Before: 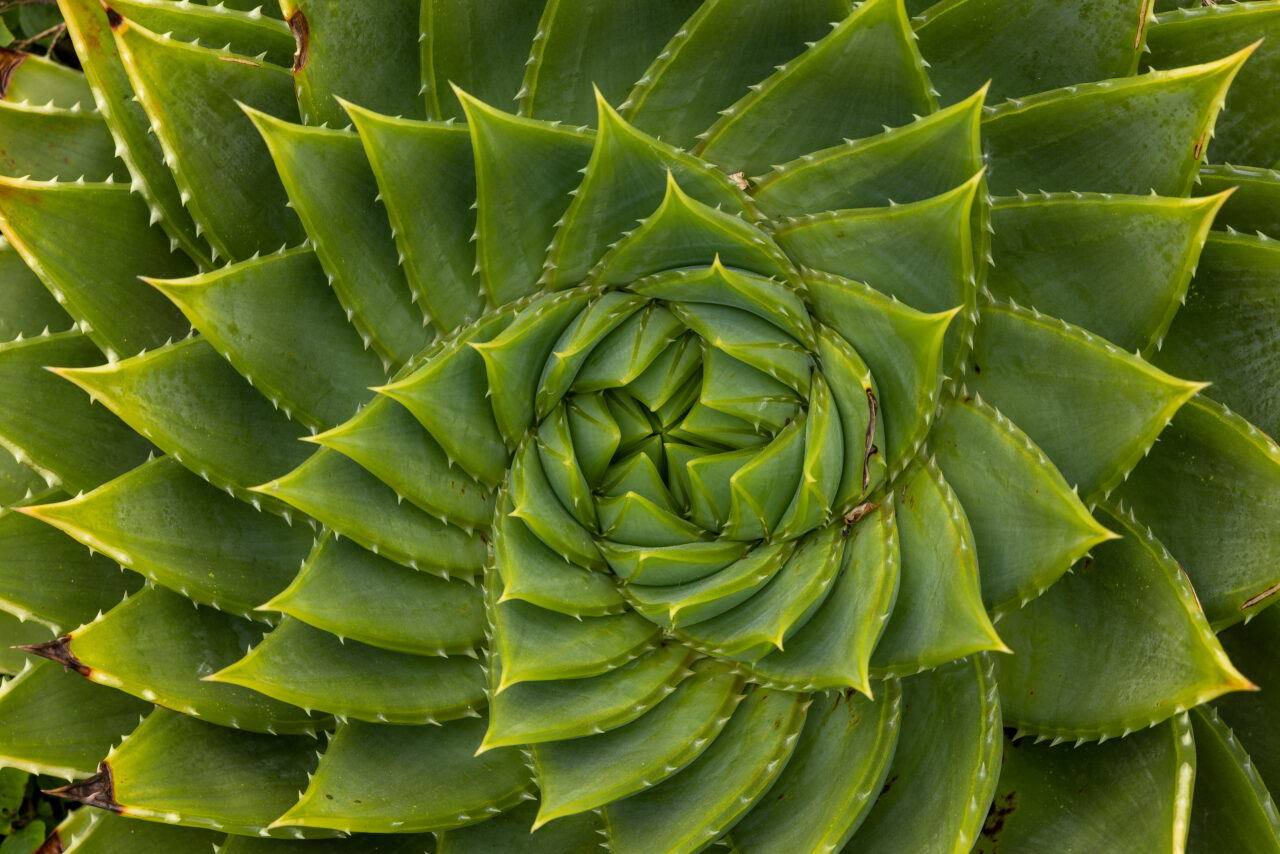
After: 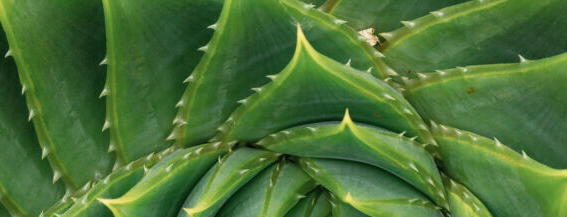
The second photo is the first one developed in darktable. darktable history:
tone curve: curves: ch0 [(0, 0) (0.051, 0.03) (0.096, 0.071) (0.241, 0.247) (0.455, 0.525) (0.594, 0.697) (0.741, 0.845) (0.871, 0.933) (1, 0.984)]; ch1 [(0, 0) (0.1, 0.038) (0.318, 0.243) (0.399, 0.351) (0.478, 0.469) (0.499, 0.499) (0.534, 0.549) (0.565, 0.594) (0.601, 0.634) (0.666, 0.7) (1, 1)]; ch2 [(0, 0) (0.453, 0.45) (0.479, 0.483) (0.504, 0.499) (0.52, 0.519) (0.541, 0.559) (0.592, 0.612) (0.824, 0.815) (1, 1)], preserve colors none
crop: left 28.928%, top 16.864%, right 26.757%, bottom 57.664%
color zones: curves: ch0 [(0, 0.5) (0.125, 0.4) (0.25, 0.5) (0.375, 0.4) (0.5, 0.4) (0.625, 0.35) (0.75, 0.35) (0.875, 0.5)]; ch1 [(0, 0.35) (0.125, 0.45) (0.25, 0.35) (0.375, 0.35) (0.5, 0.35) (0.625, 0.35) (0.75, 0.45) (0.875, 0.35)]; ch2 [(0, 0.6) (0.125, 0.5) (0.25, 0.5) (0.375, 0.6) (0.5, 0.6) (0.625, 0.5) (0.75, 0.5) (0.875, 0.5)]
